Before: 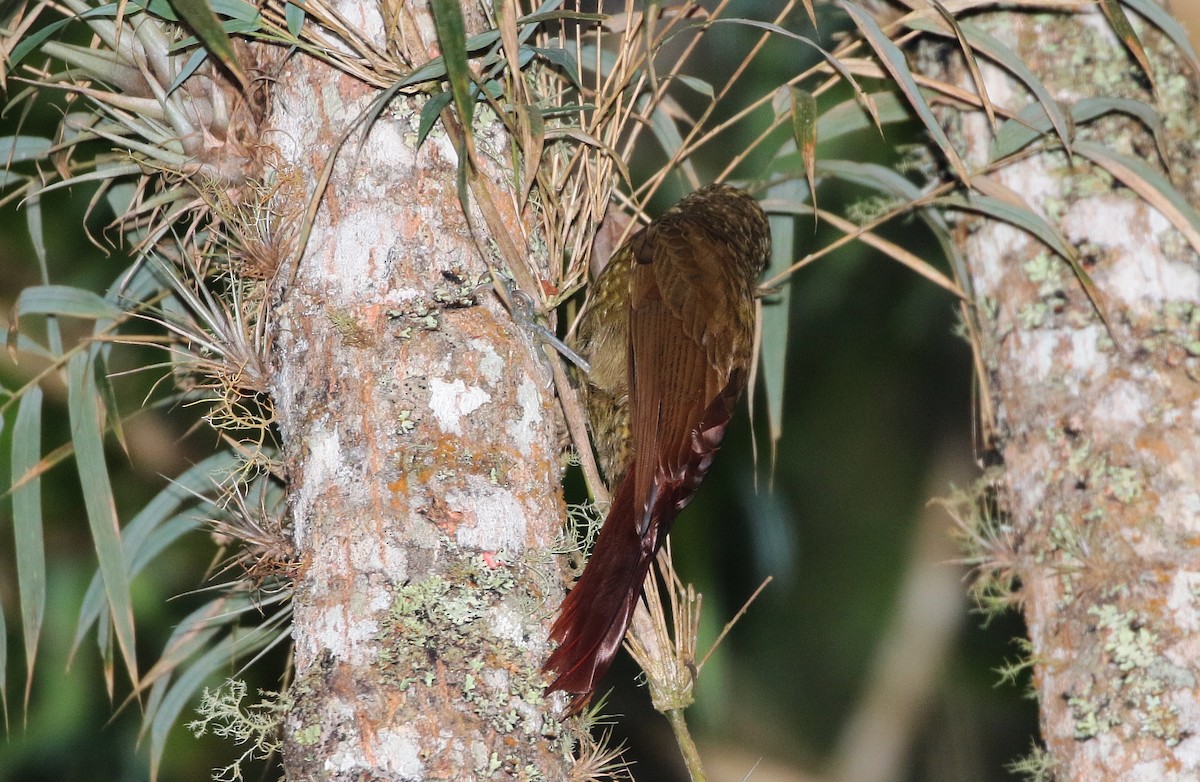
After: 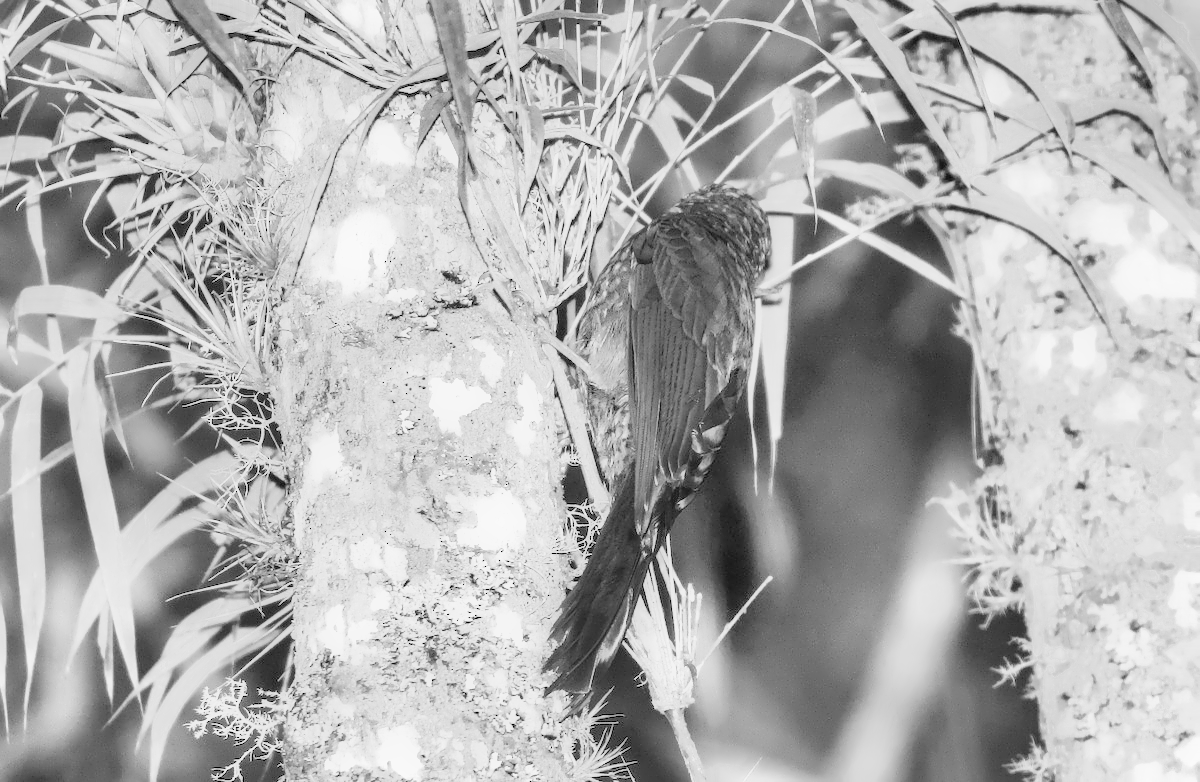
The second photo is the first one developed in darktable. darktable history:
color calibration: illuminant as shot in camera, x 0.358, y 0.373, temperature 4628.91 K
color balance rgb: perceptual saturation grading › global saturation 20%, perceptual saturation grading › highlights -25%, perceptual saturation grading › shadows 25%
denoise (profiled): preserve shadows 1.52, scattering 0.002, a [-1, 0, 0], compensate highlight preservation false
exposure: black level correction 0, exposure 1.379 EV, compensate exposure bias true, compensate highlight preservation false
filmic rgb: black relative exposure -7.65 EV, white relative exposure 4.56 EV, hardness 3.61, contrast 1.05
haze removal: compatibility mode true, adaptive false
highlight reconstruction: on, module defaults
hot pixels: on, module defaults
lens correction: scale 1, crop 1, focal 16, aperture 5.6, distance 1000, camera "Canon EOS RP", lens "Canon RF 16mm F2.8 STM"
white balance: red 2.229, blue 1.46
velvia: on, module defaults
monochrome "hmm": a -11.7, b 1.62, size 0.5, highlights 0.38
local contrast "155 XBW": shadows 185%, detail 225%
shadows and highlights: shadows 30
